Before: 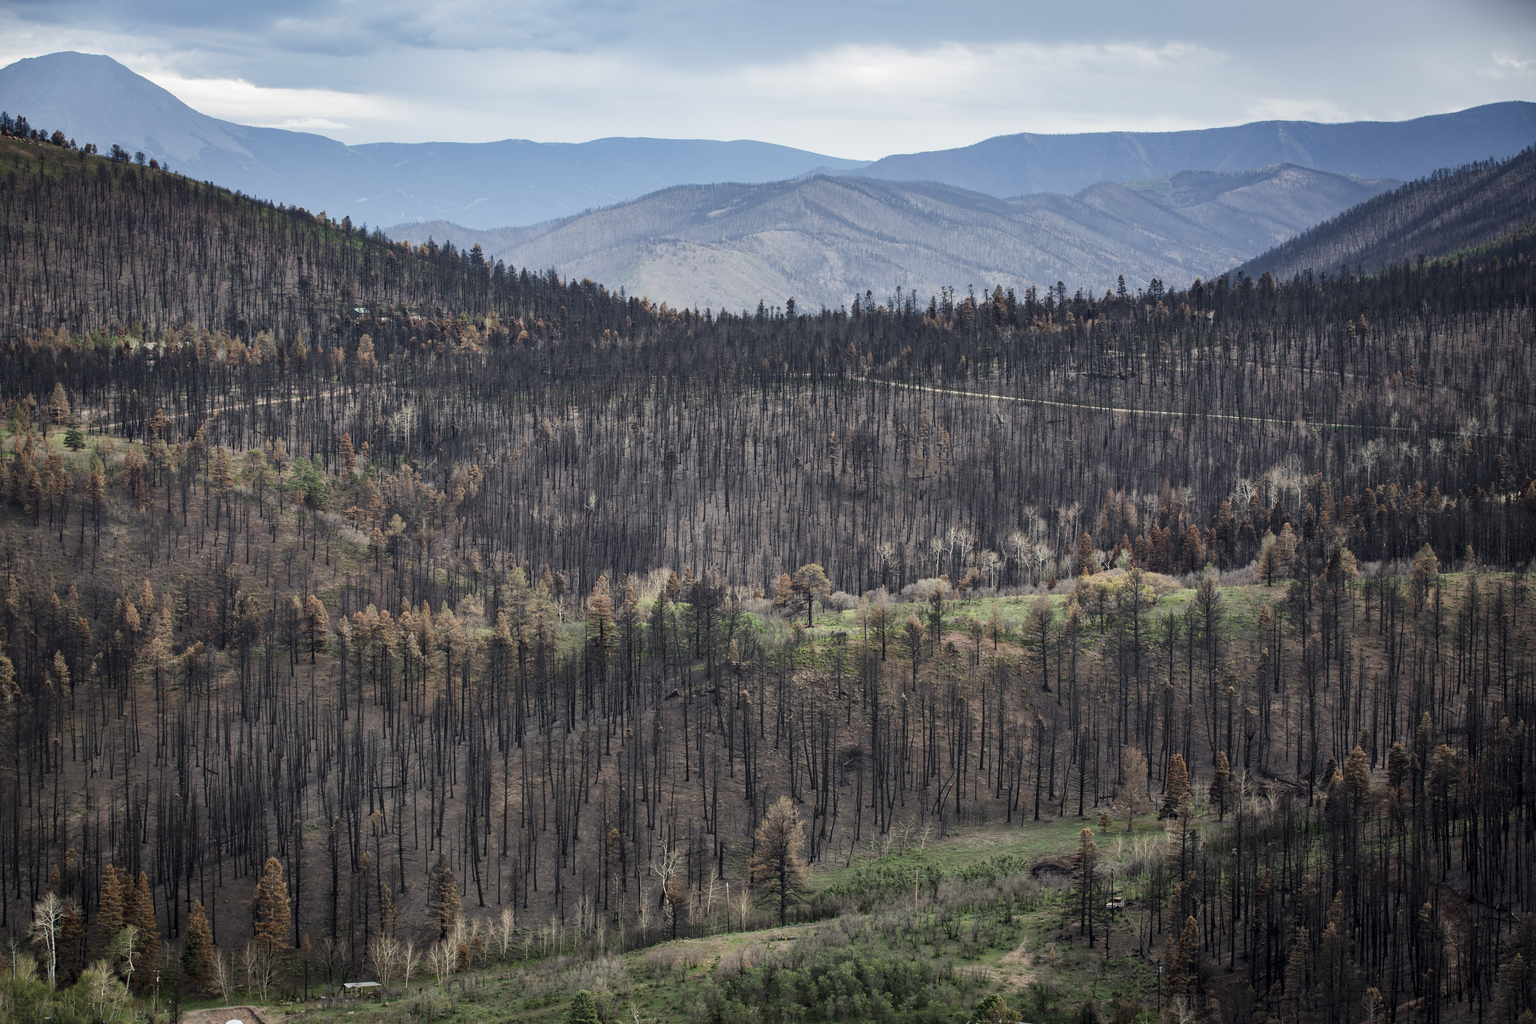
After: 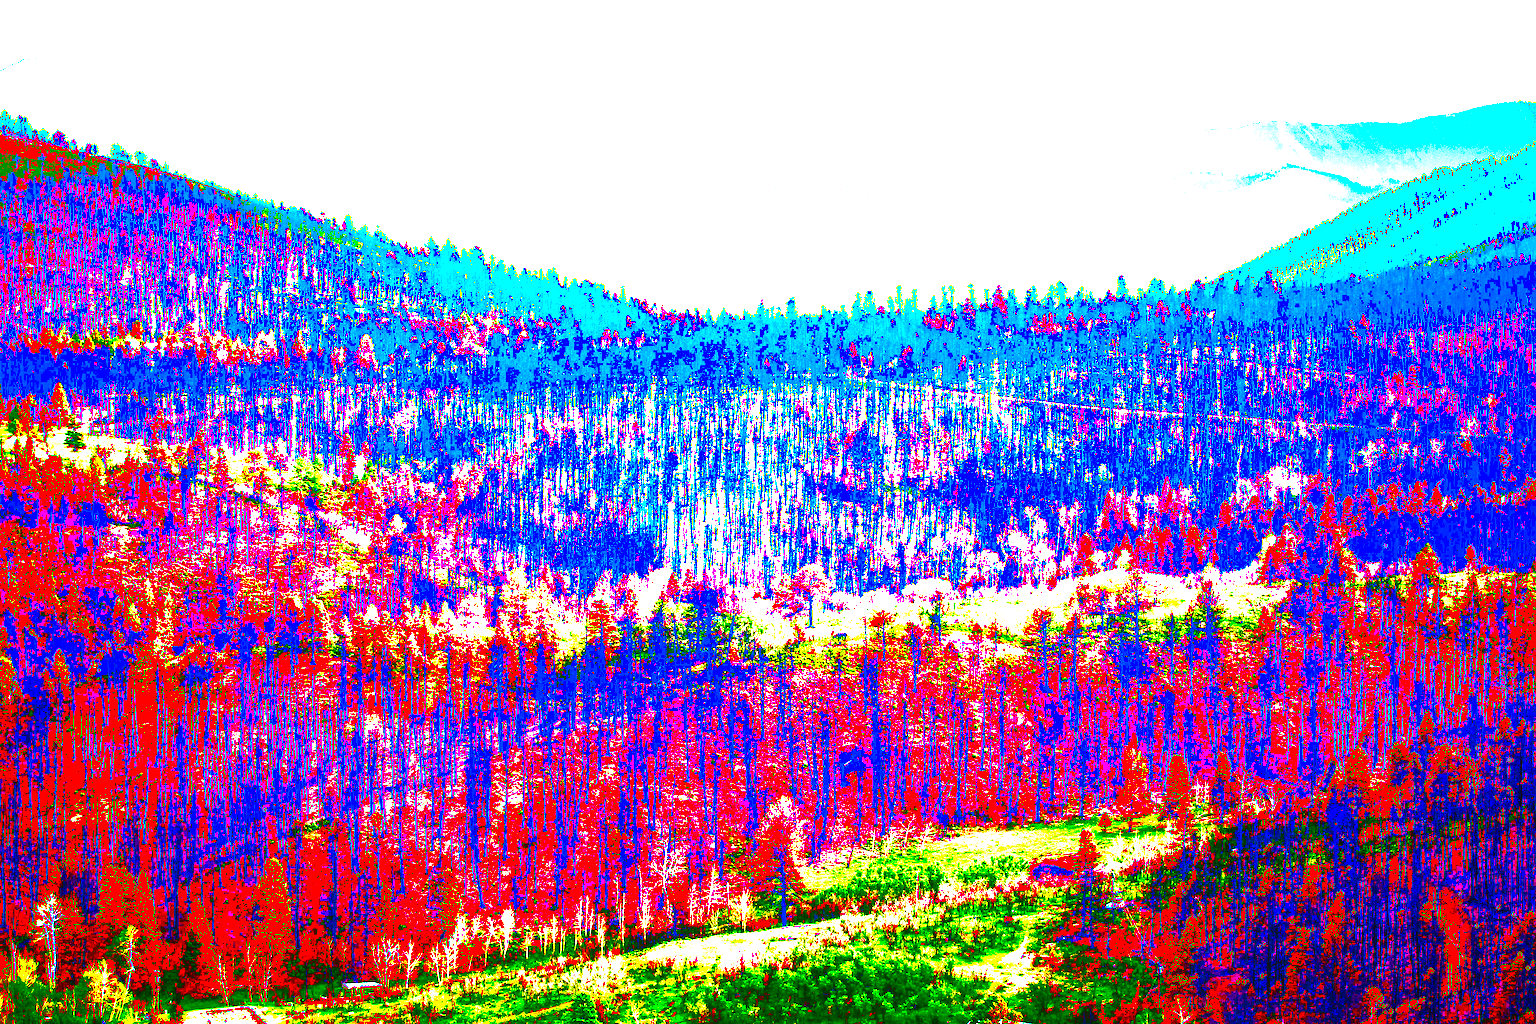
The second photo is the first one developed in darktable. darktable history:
exposure: black level correction 0.098, exposure 3.057 EV, compensate highlight preservation false
contrast brightness saturation: saturation -0.102
local contrast: detail 130%
